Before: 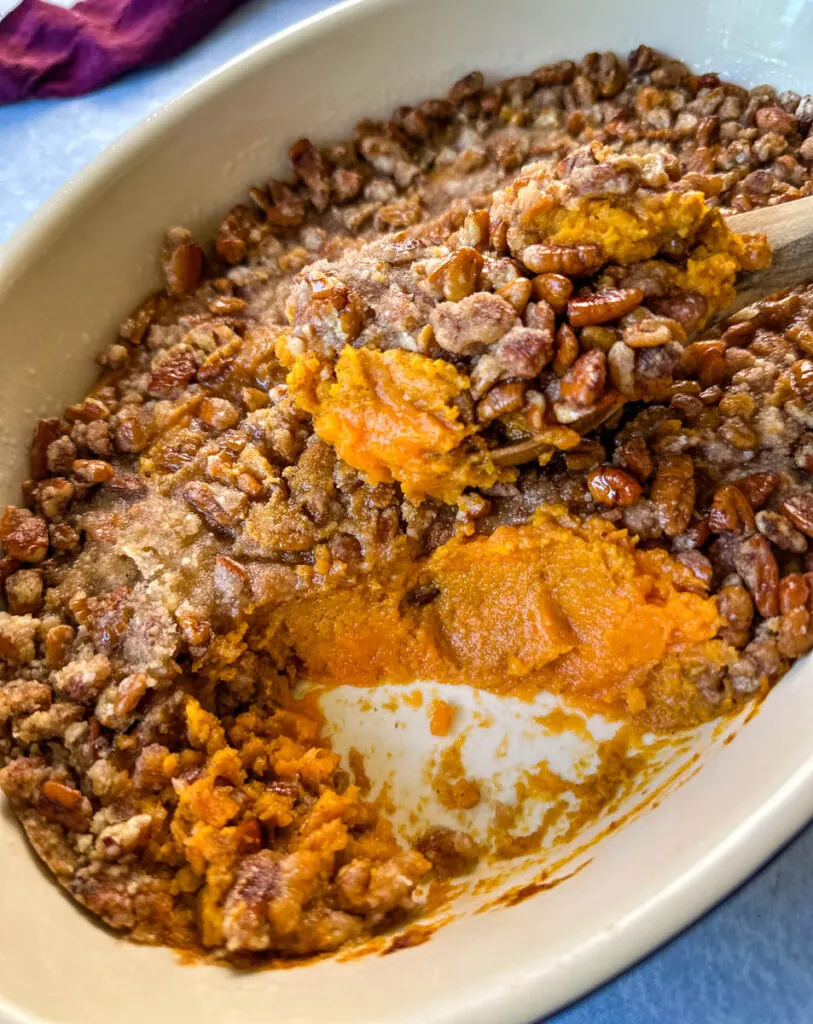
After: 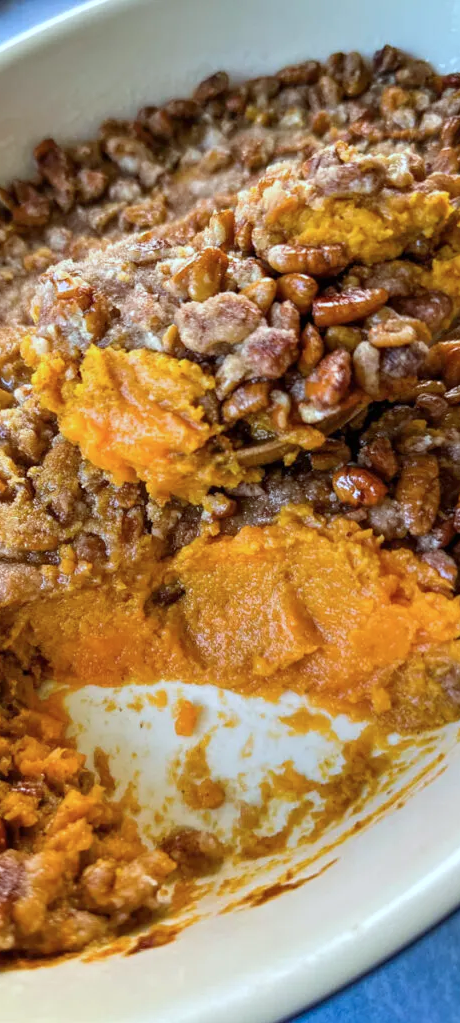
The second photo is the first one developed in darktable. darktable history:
color calibration: illuminant F (fluorescent), F source F9 (Cool White Deluxe 4150 K) – high CRI, x 0.374, y 0.373, temperature 4158.34 K
crop: left 31.458%, top 0%, right 11.876%
